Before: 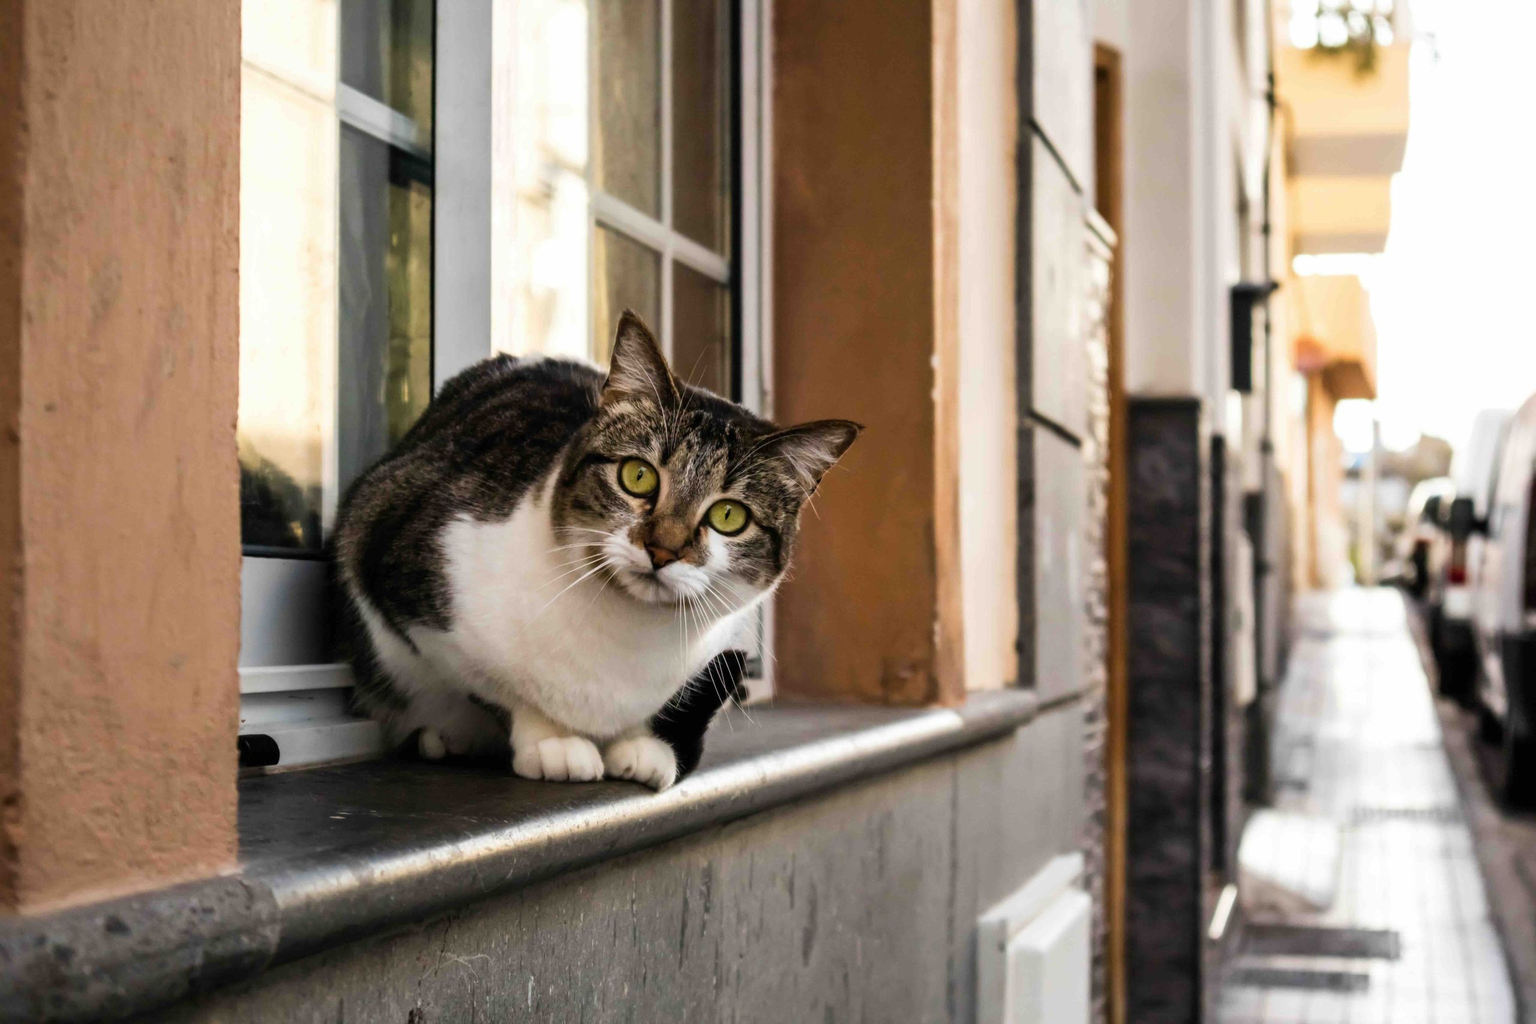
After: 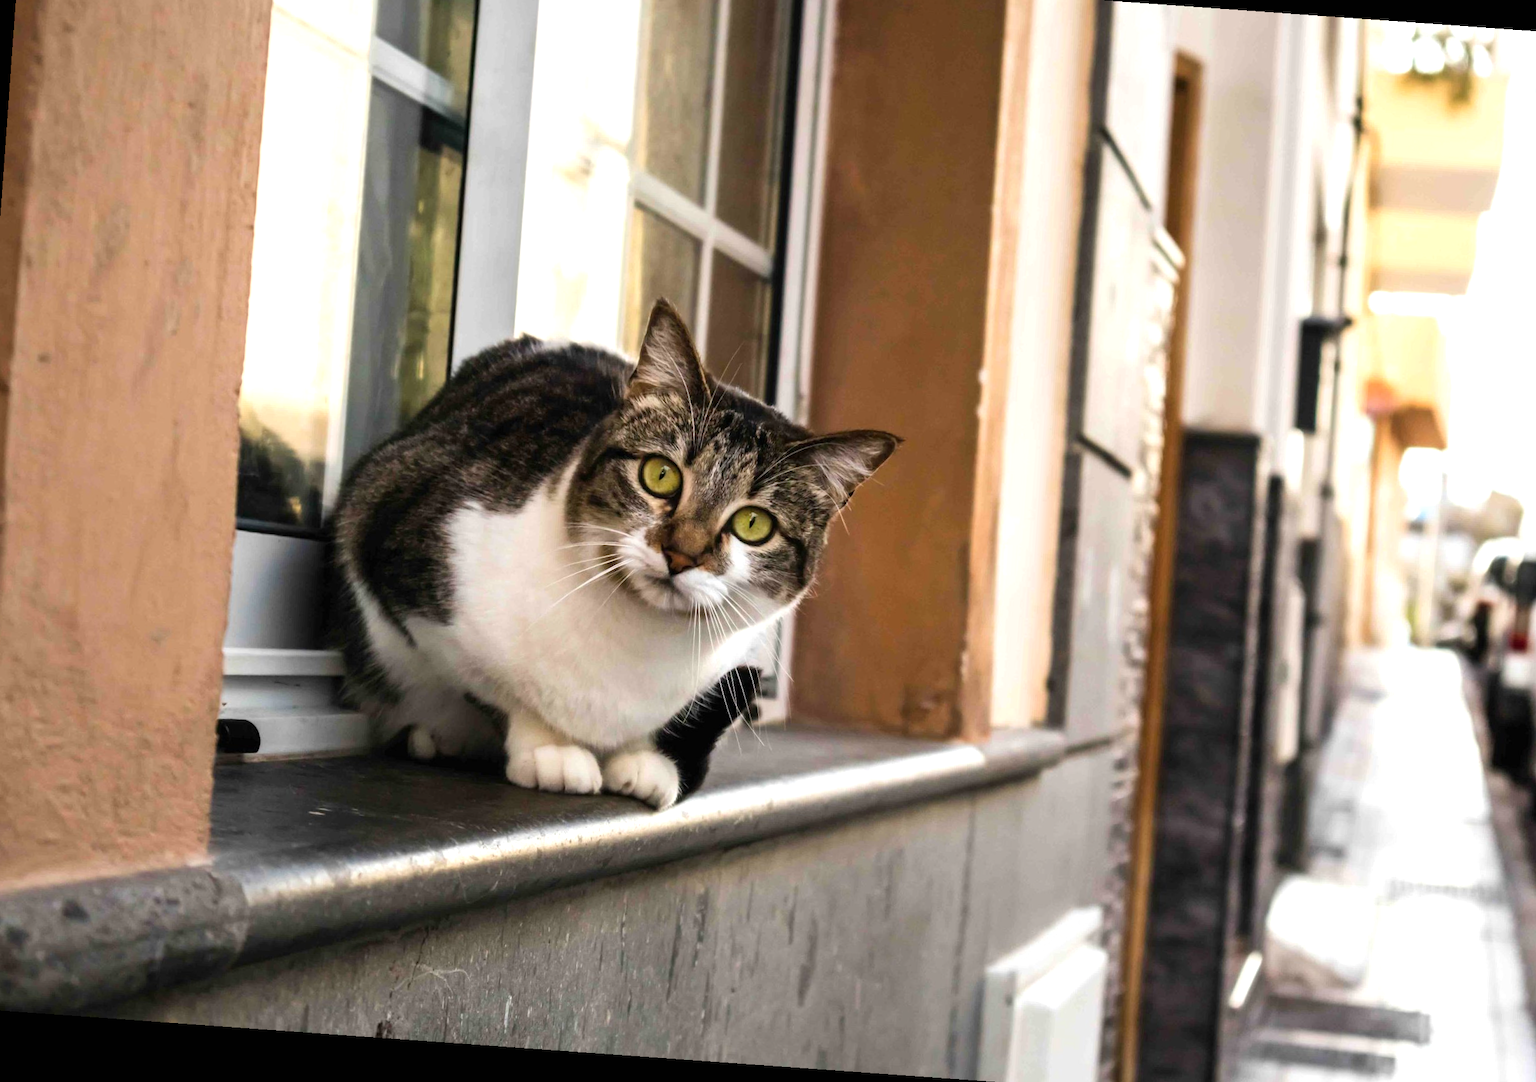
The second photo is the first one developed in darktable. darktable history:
exposure: black level correction 0, exposure 0.4 EV, compensate exposure bias true, compensate highlight preservation false
crop: left 3.305%, top 6.436%, right 6.389%, bottom 3.258%
rotate and perspective: rotation 4.1°, automatic cropping off
